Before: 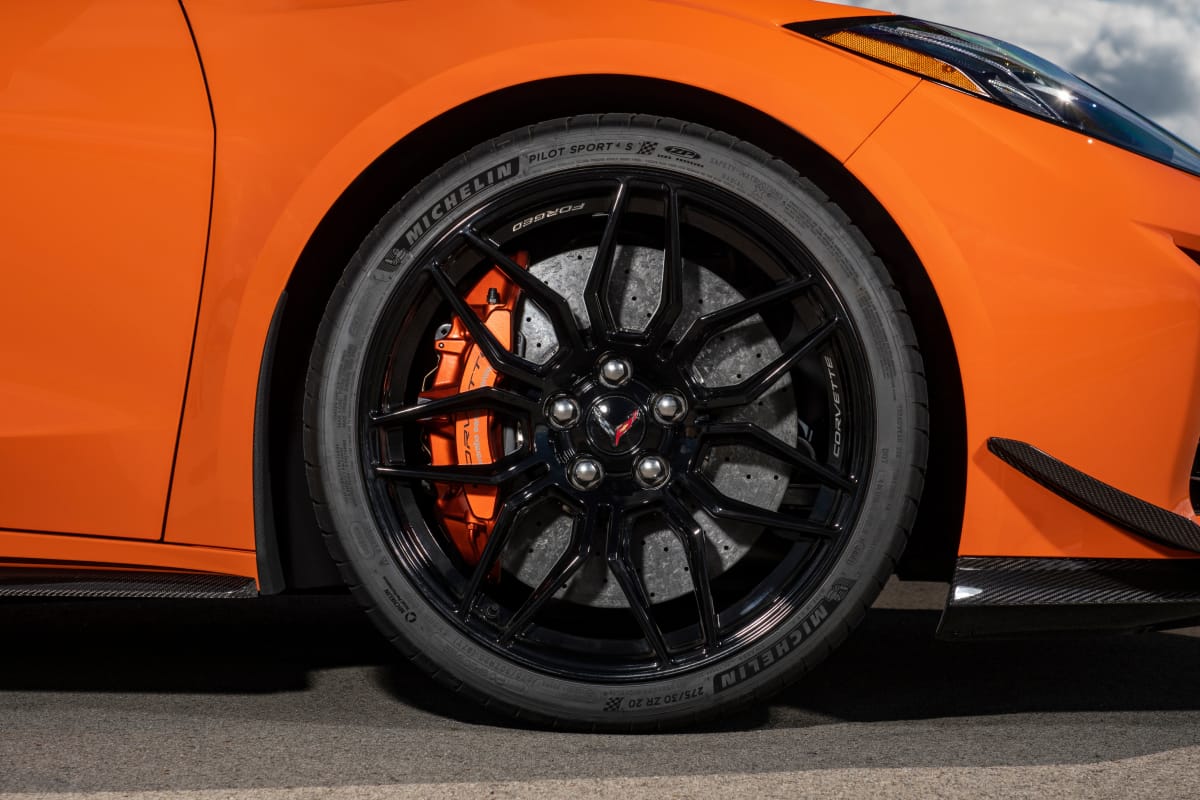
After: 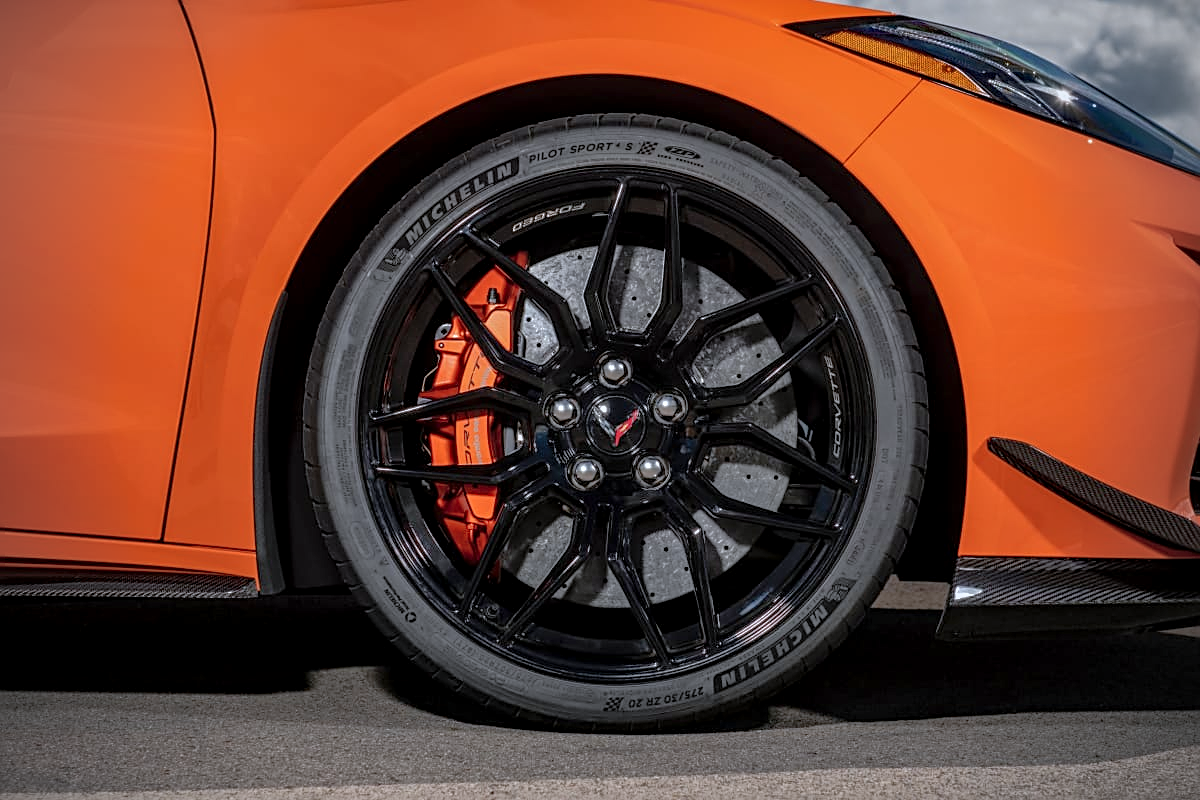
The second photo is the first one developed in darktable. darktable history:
shadows and highlights: on, module defaults
local contrast: on, module defaults
vignetting: fall-off start 79.88%
color correction: highlights a* -0.772, highlights b* -8.92
sharpen: on, module defaults
